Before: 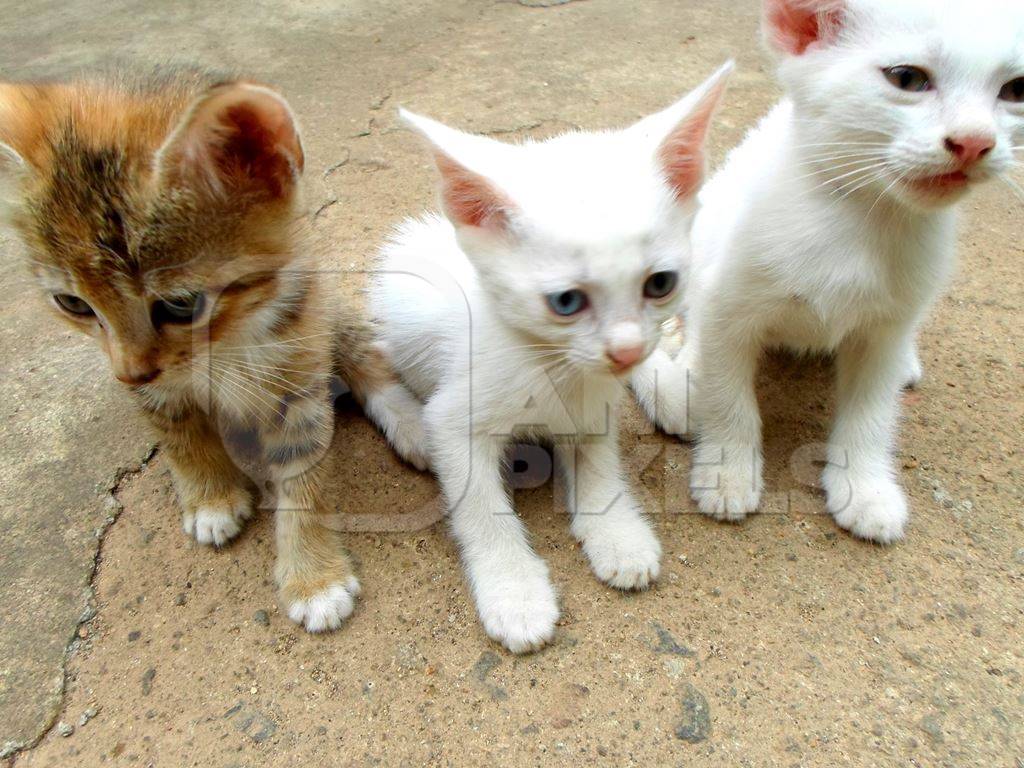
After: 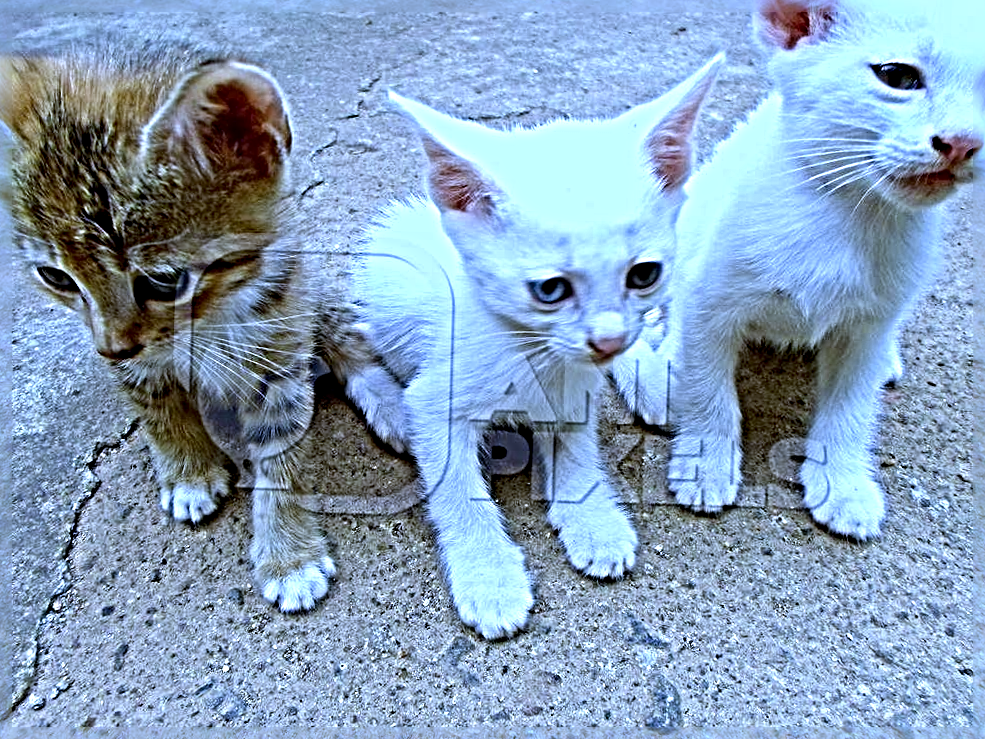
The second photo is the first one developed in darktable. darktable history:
exposure: compensate highlight preservation false
white balance: red 0.766, blue 1.537
sharpen: radius 6.3, amount 1.8, threshold 0
crop and rotate: angle -1.69°
